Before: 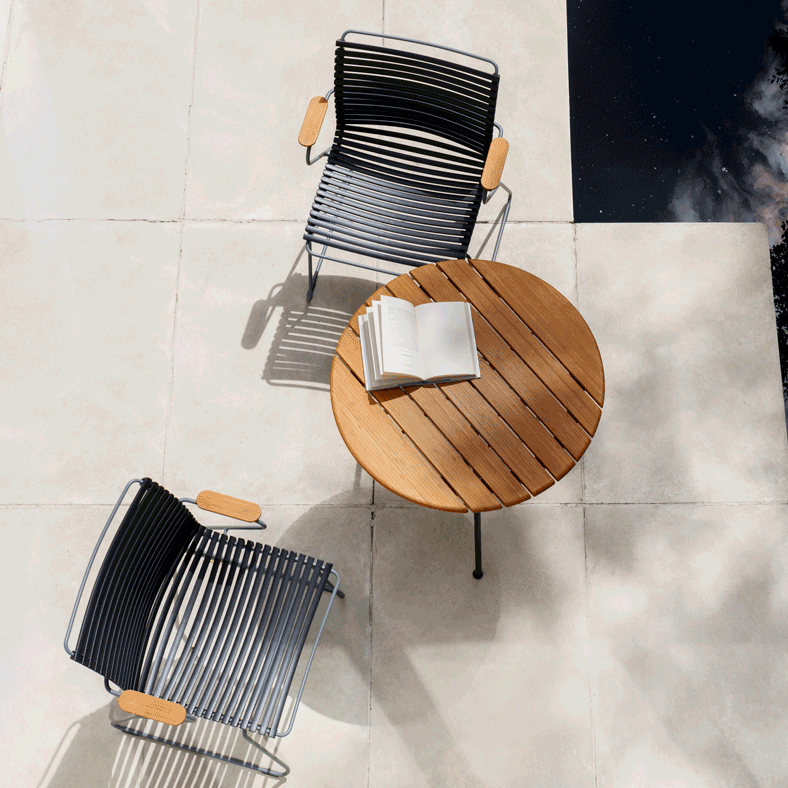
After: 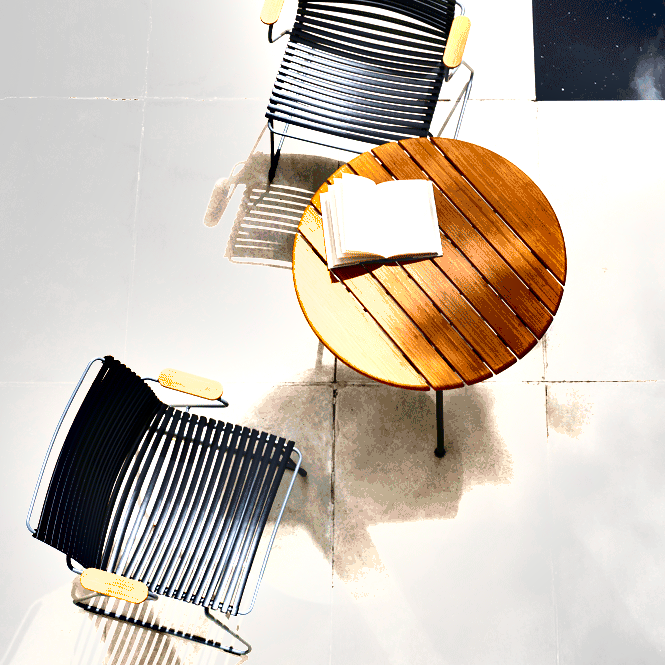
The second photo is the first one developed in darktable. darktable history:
shadows and highlights: shadows 53, soften with gaussian
crop and rotate: left 4.842%, top 15.51%, right 10.668%
exposure: black level correction 0, exposure 1.45 EV, compensate exposure bias true, compensate highlight preservation false
color correction: saturation 1.1
